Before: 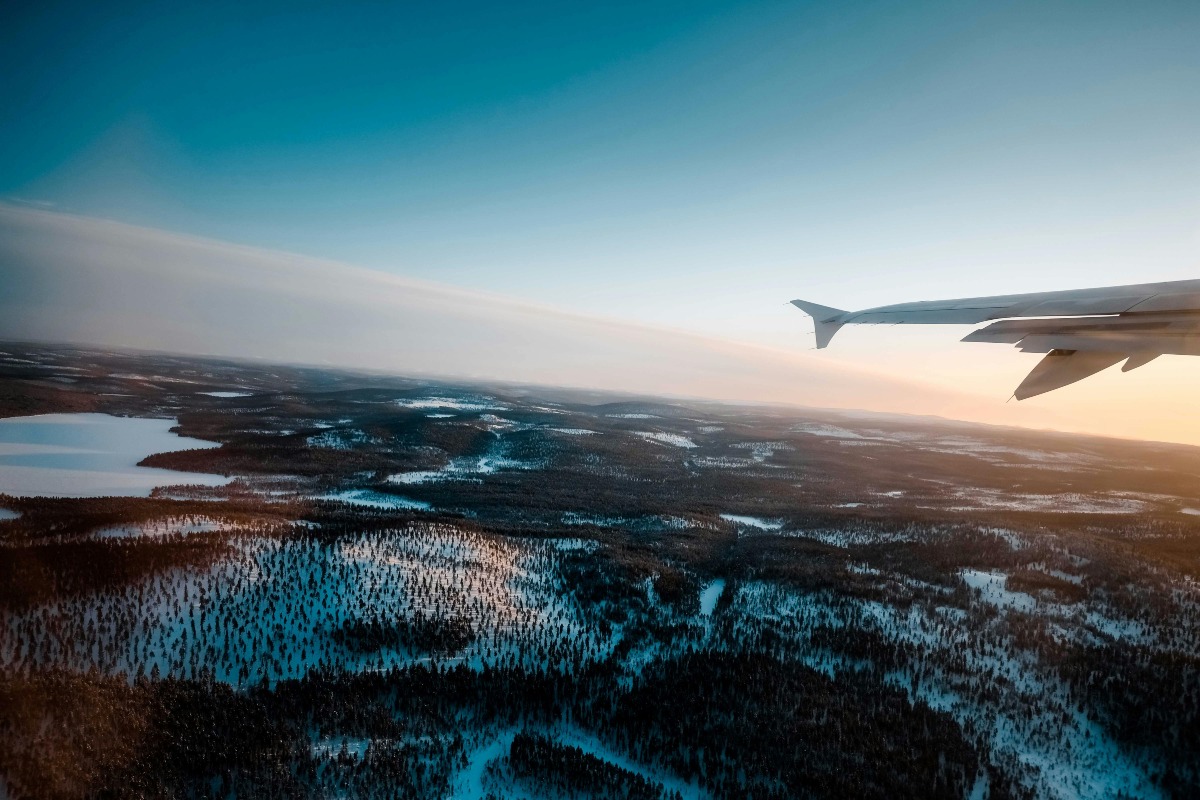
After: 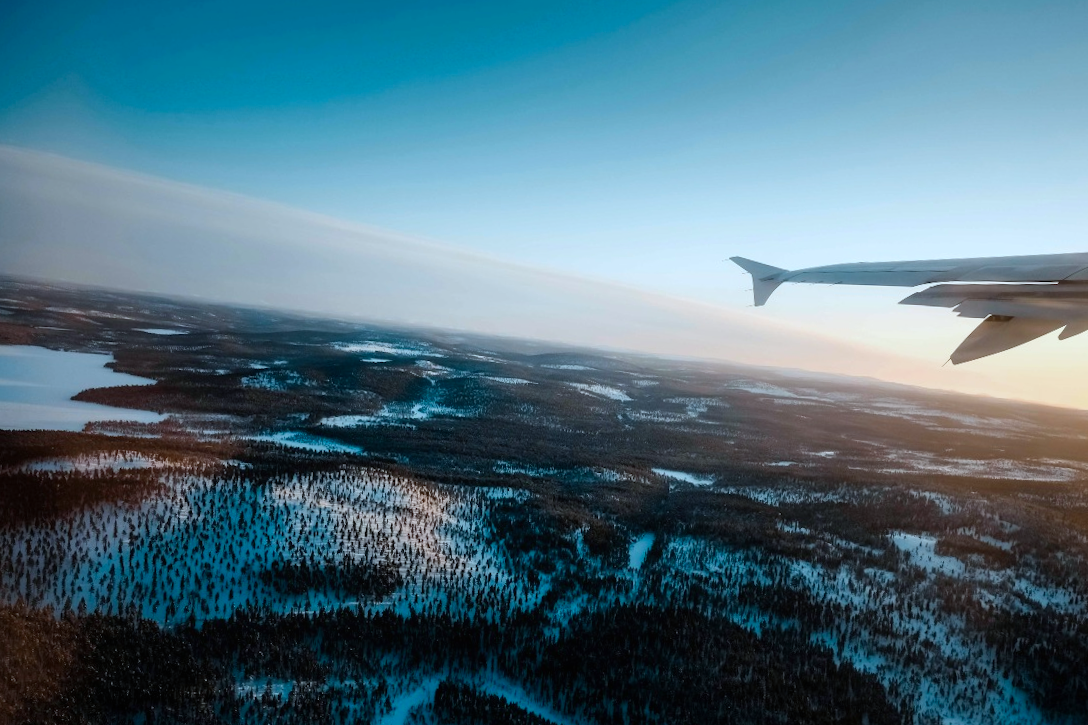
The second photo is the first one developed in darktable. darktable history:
crop and rotate: angle -1.96°, left 3.097%, top 4.154%, right 1.586%, bottom 0.529%
local contrast: mode bilateral grid, contrast 100, coarseness 100, detail 91%, midtone range 0.2
color calibration: illuminant Planckian (black body), x 0.368, y 0.361, temperature 4275.92 K
